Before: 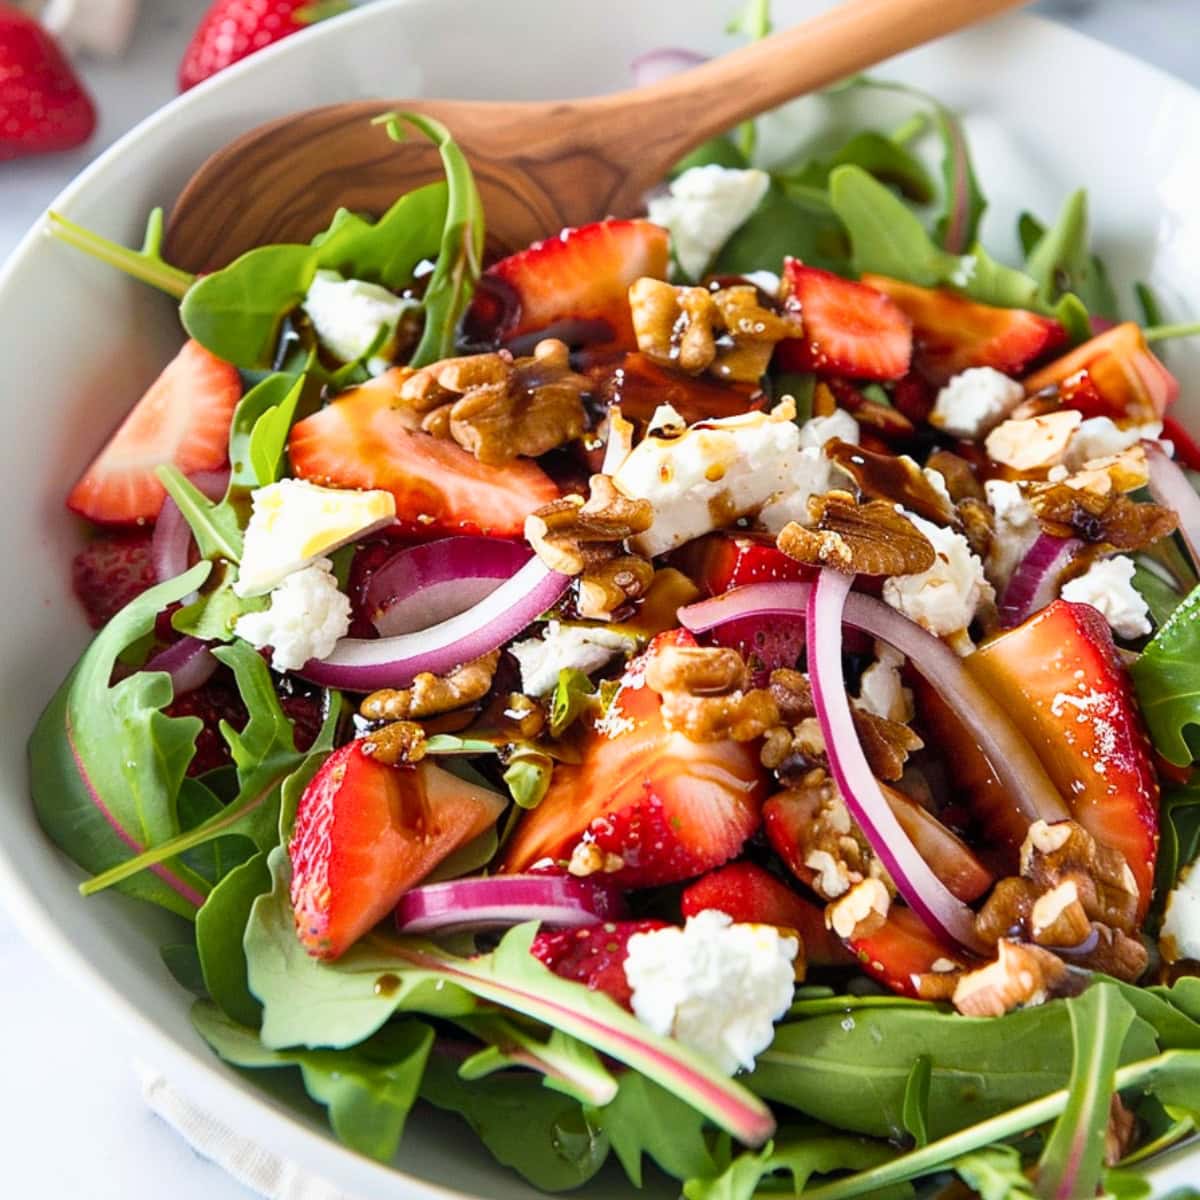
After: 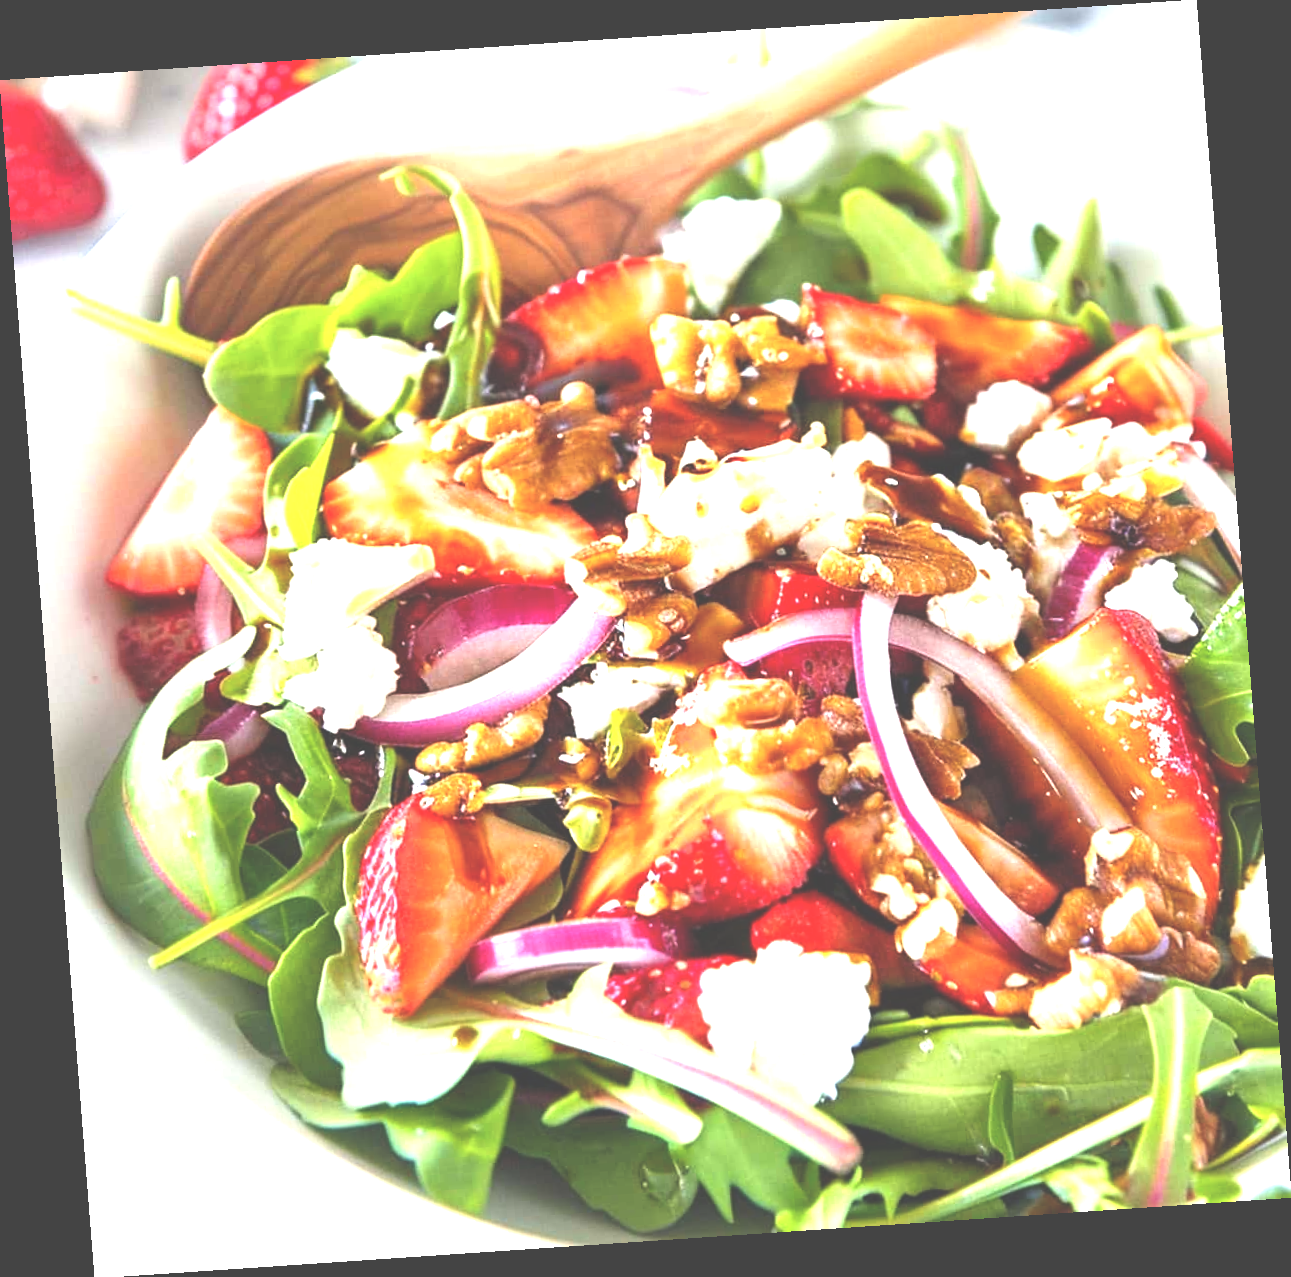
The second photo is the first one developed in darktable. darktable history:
exposure: black level correction -0.023, exposure 1.397 EV, compensate highlight preservation false
rotate and perspective: rotation -4.2°, shear 0.006, automatic cropping off
